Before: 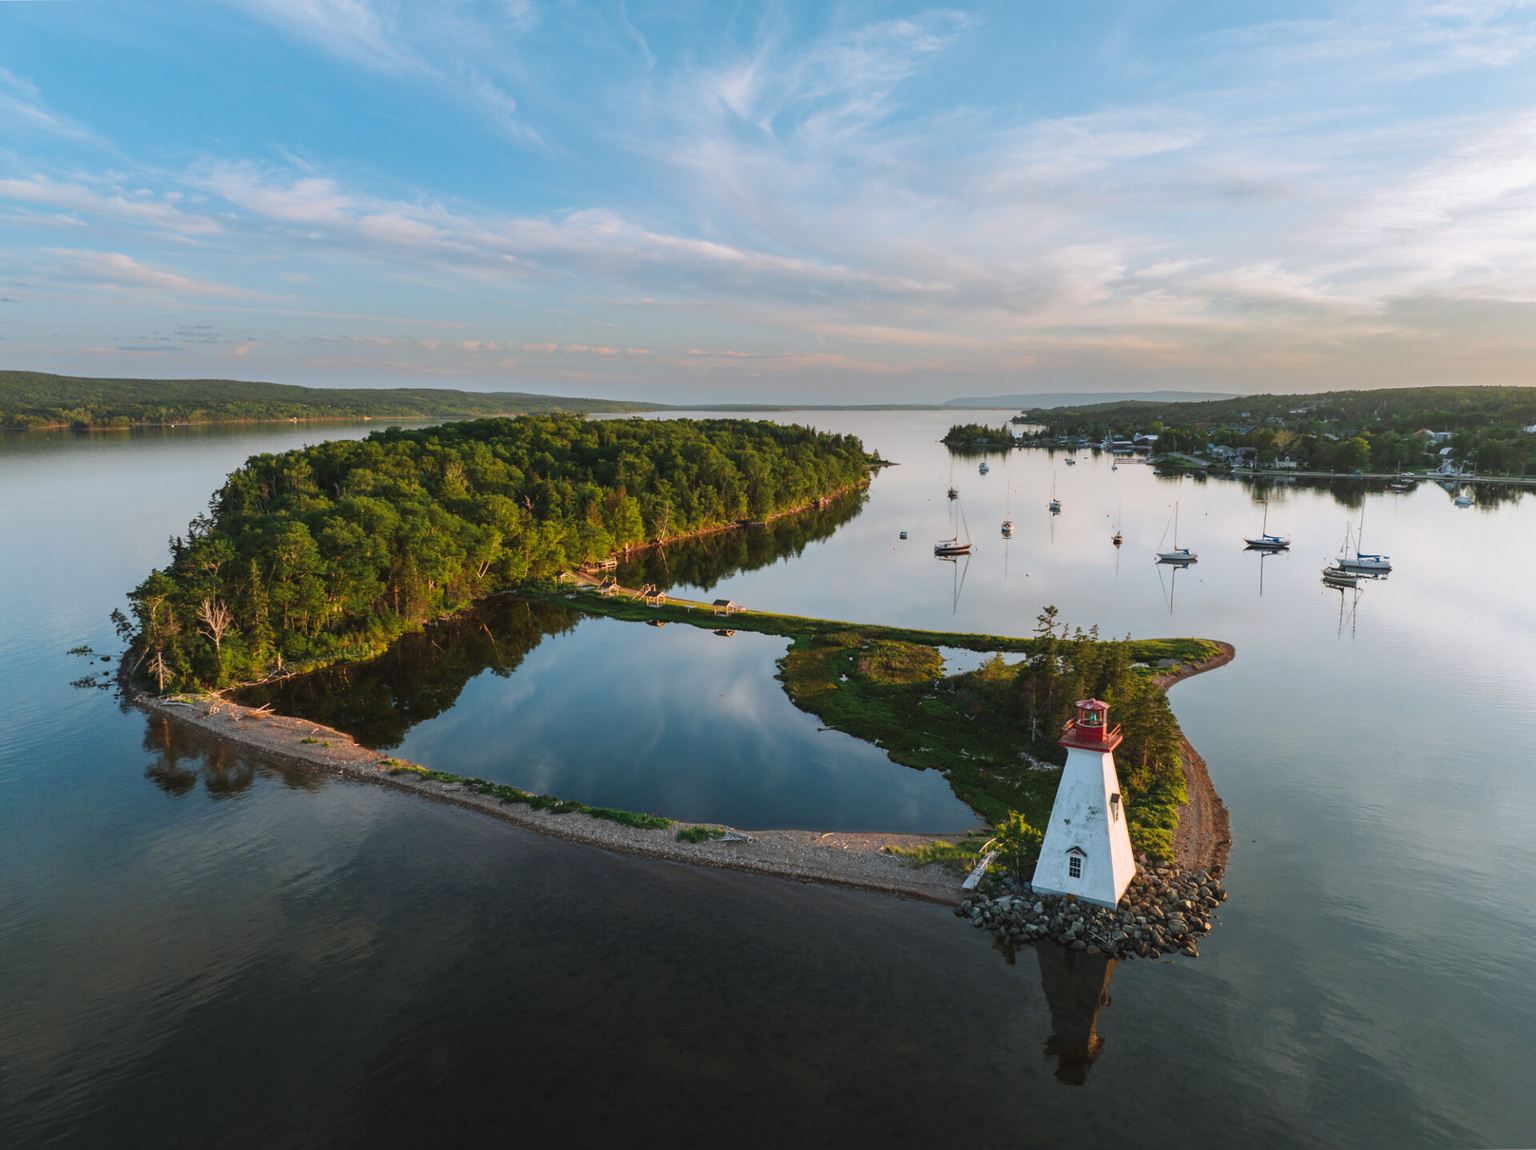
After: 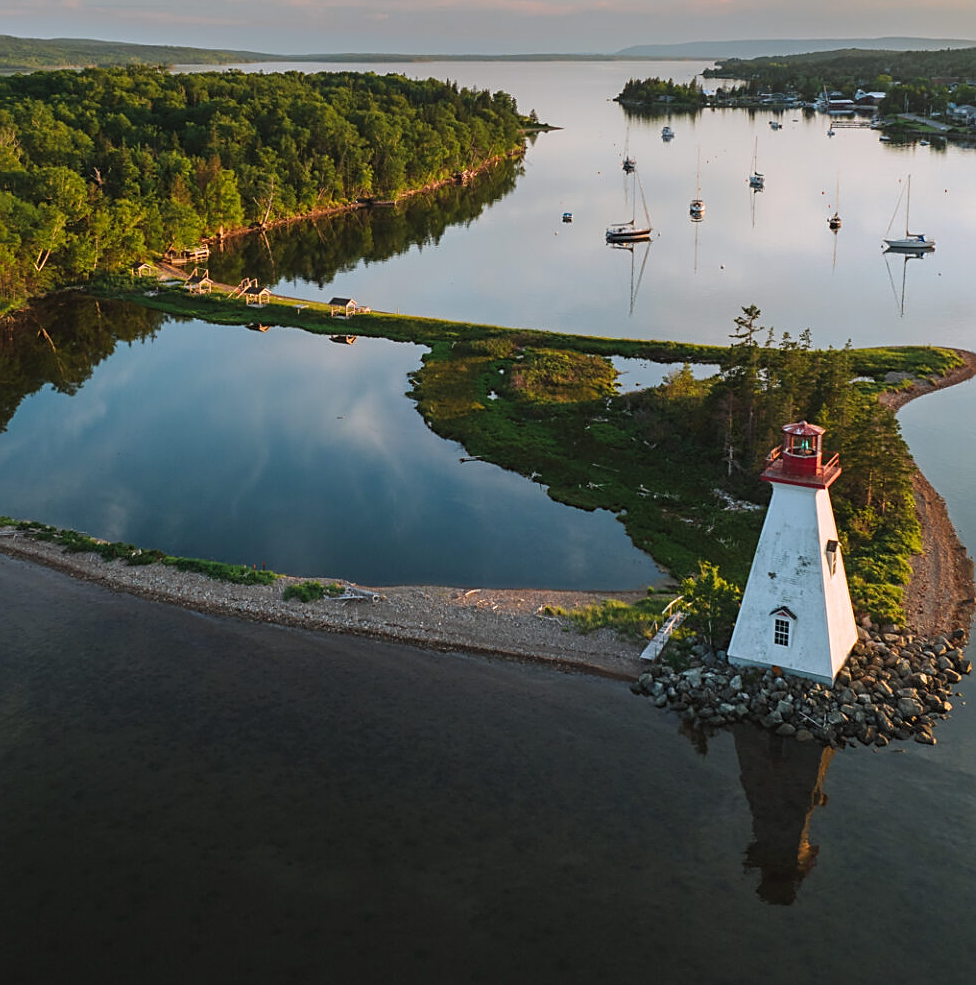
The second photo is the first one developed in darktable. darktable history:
crop and rotate: left 29.313%, top 31.446%, right 19.813%
sharpen: on, module defaults
